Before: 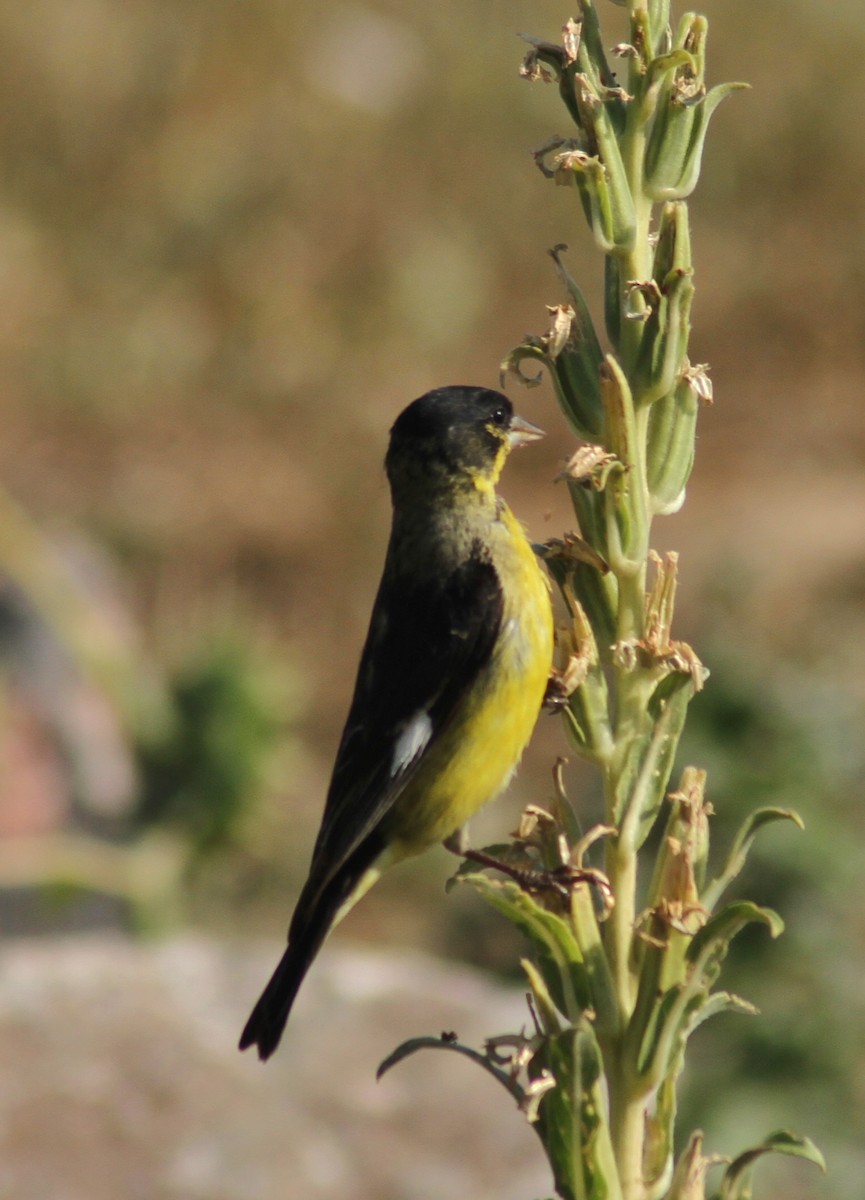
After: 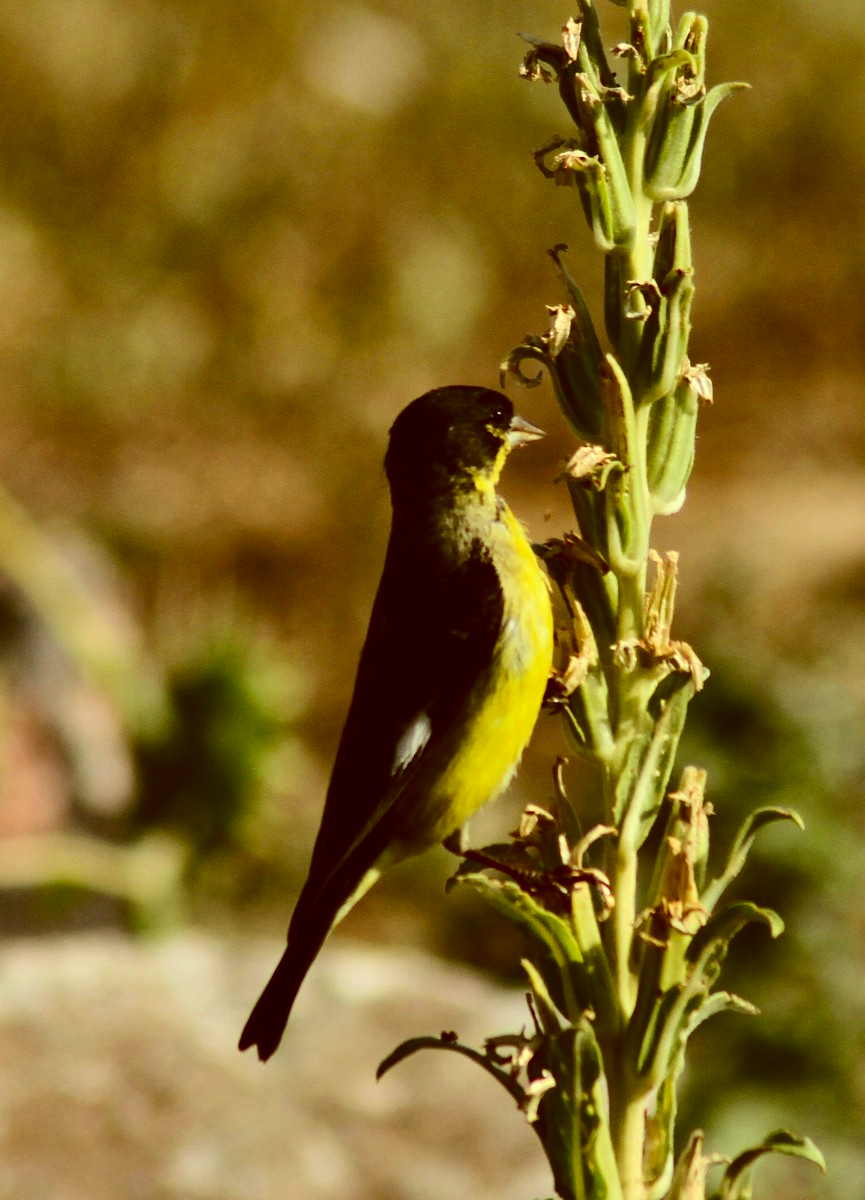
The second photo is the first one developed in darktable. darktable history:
color correction: highlights a* -6.25, highlights b* 9.62, shadows a* 10.74, shadows b* 23.63
contrast brightness saturation: contrast 0.335, brightness -0.072, saturation 0.174
